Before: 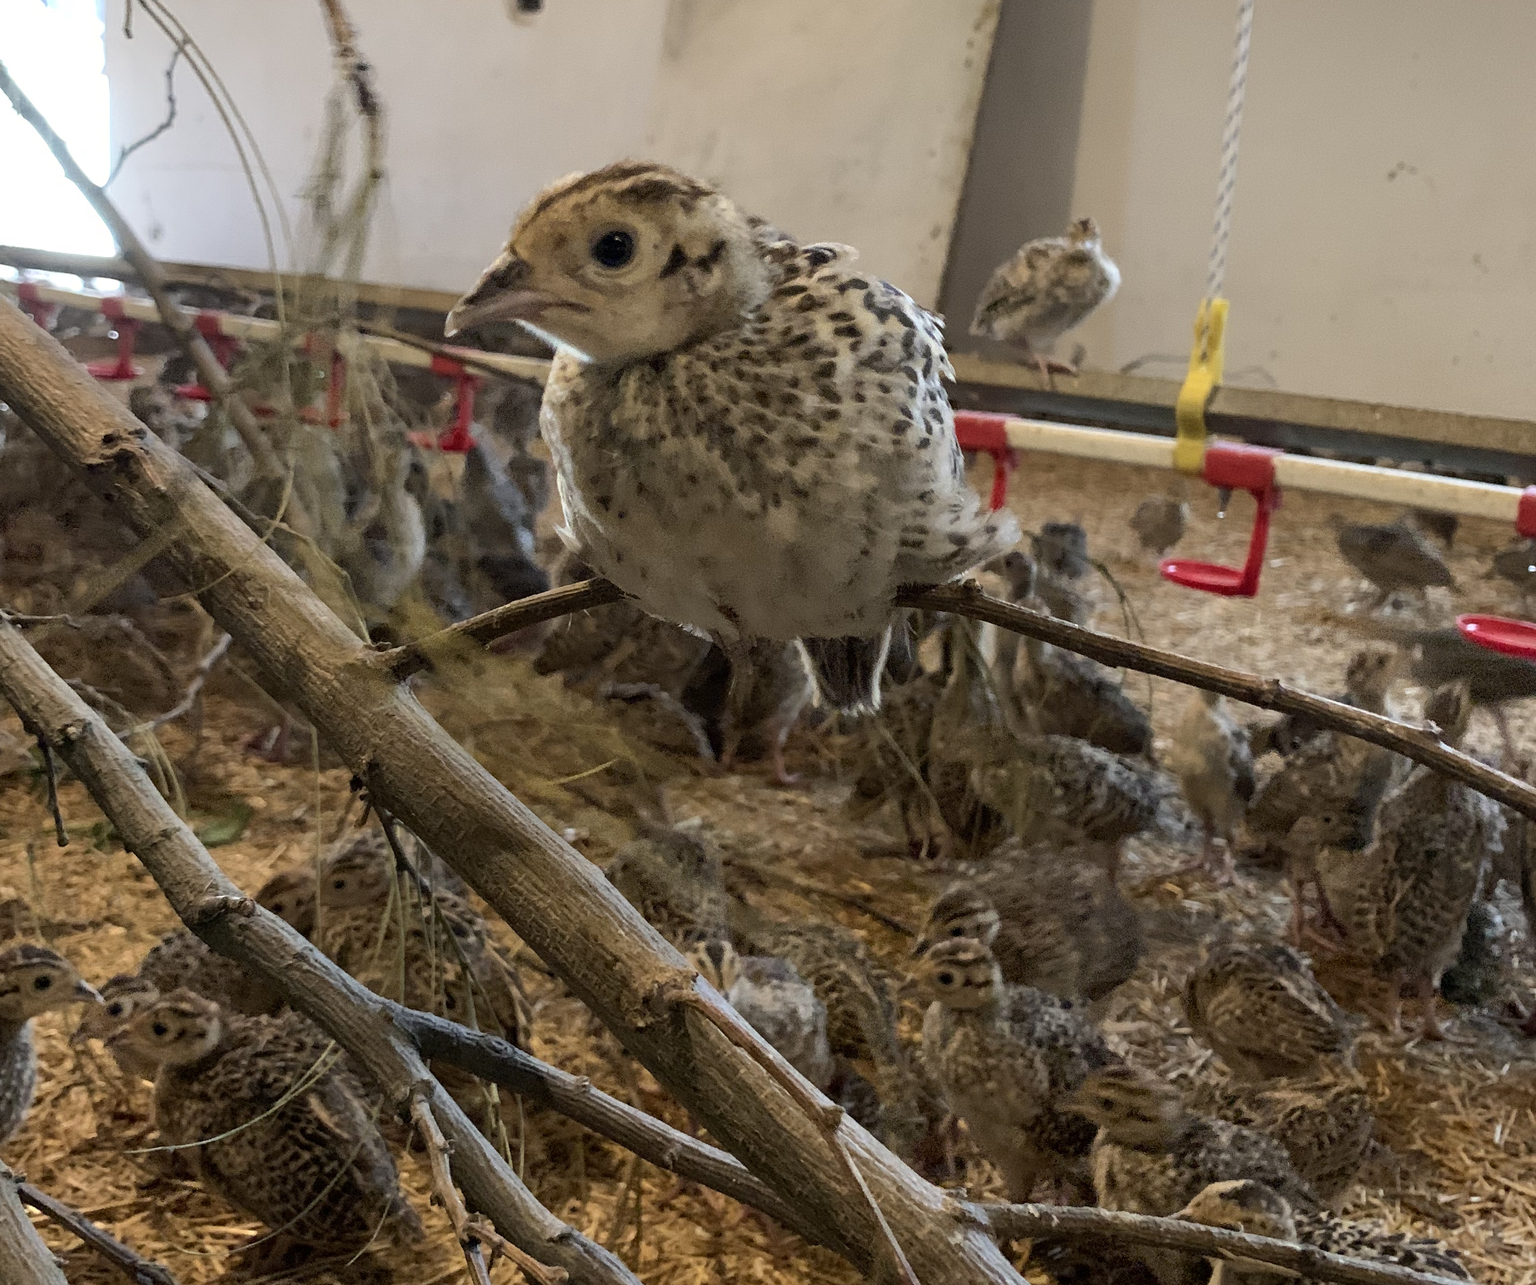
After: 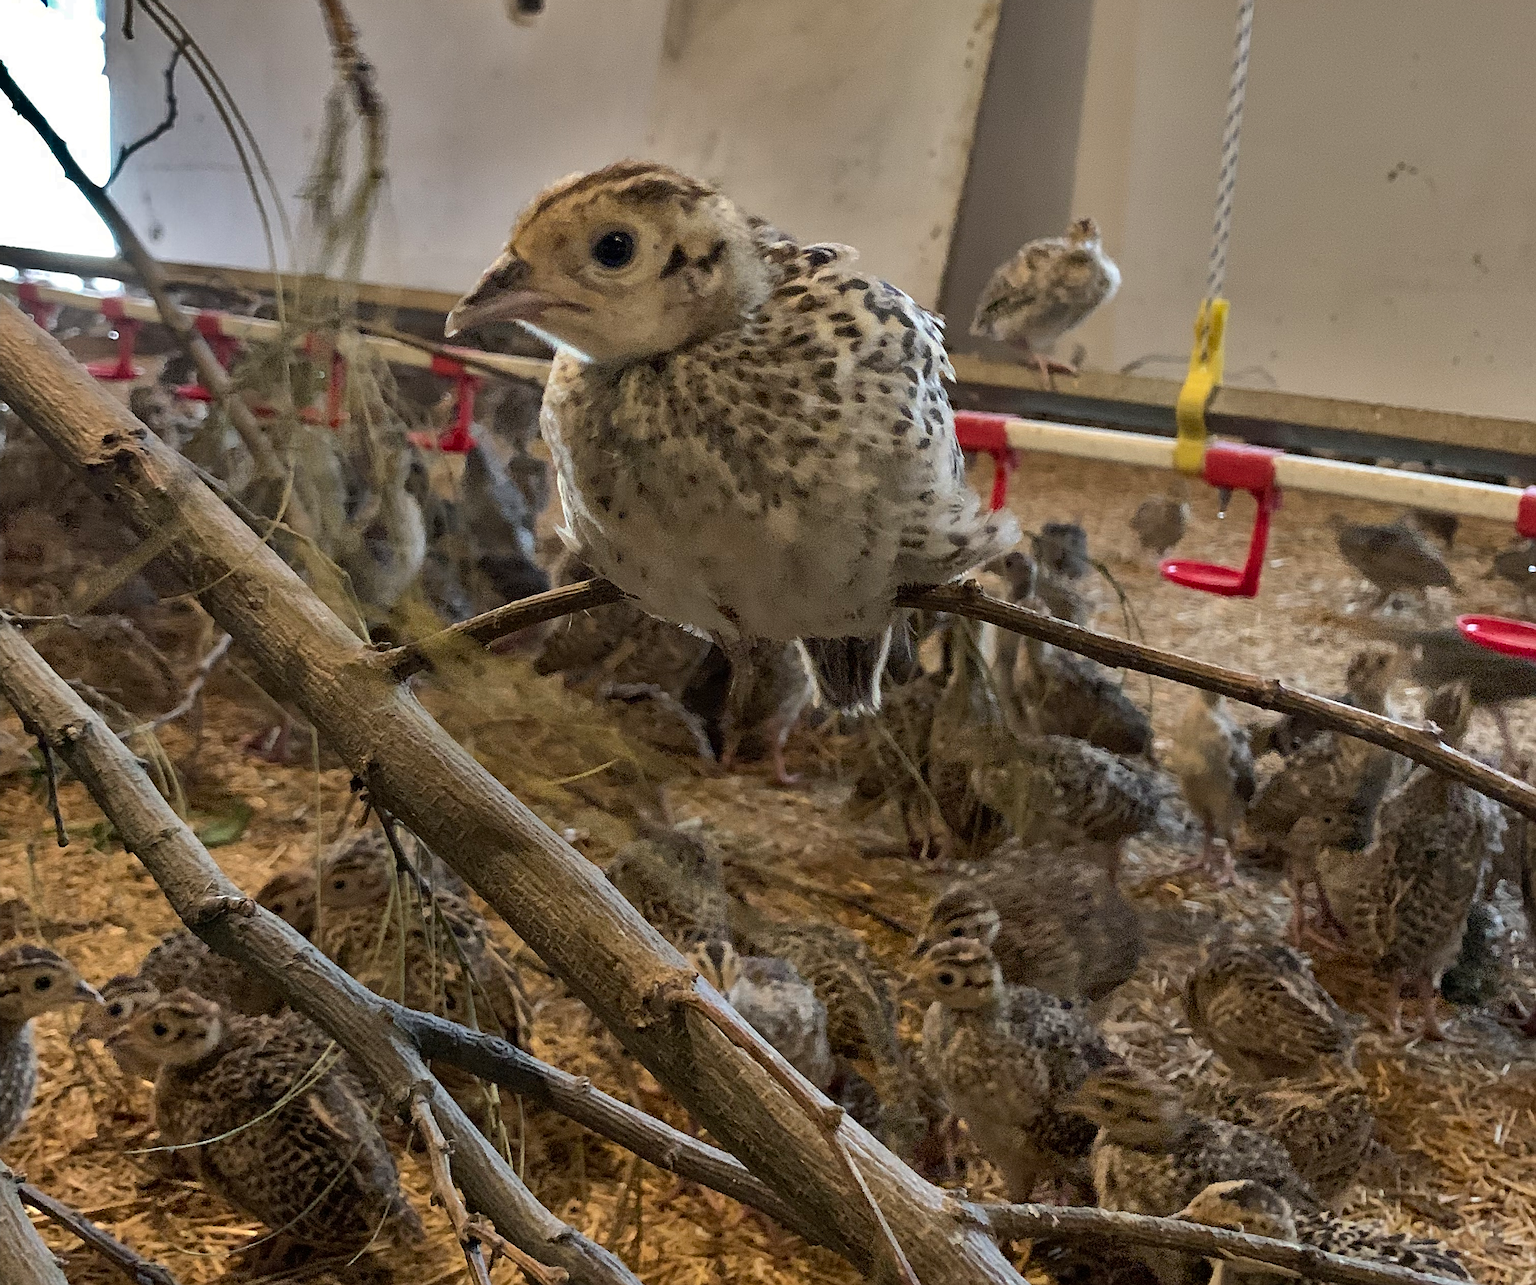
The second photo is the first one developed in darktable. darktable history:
shadows and highlights: shadows 20.74, highlights -82.68, soften with gaussian
sharpen: on, module defaults
